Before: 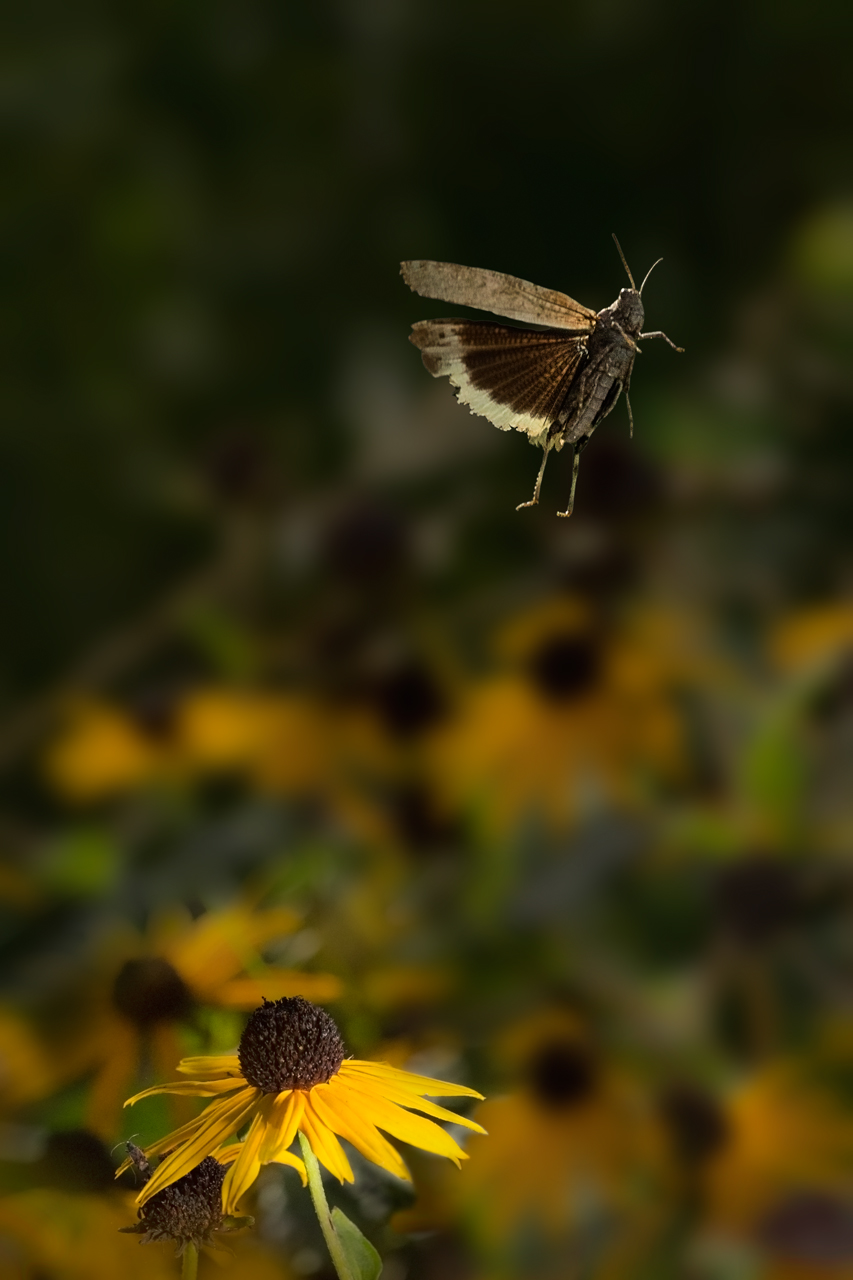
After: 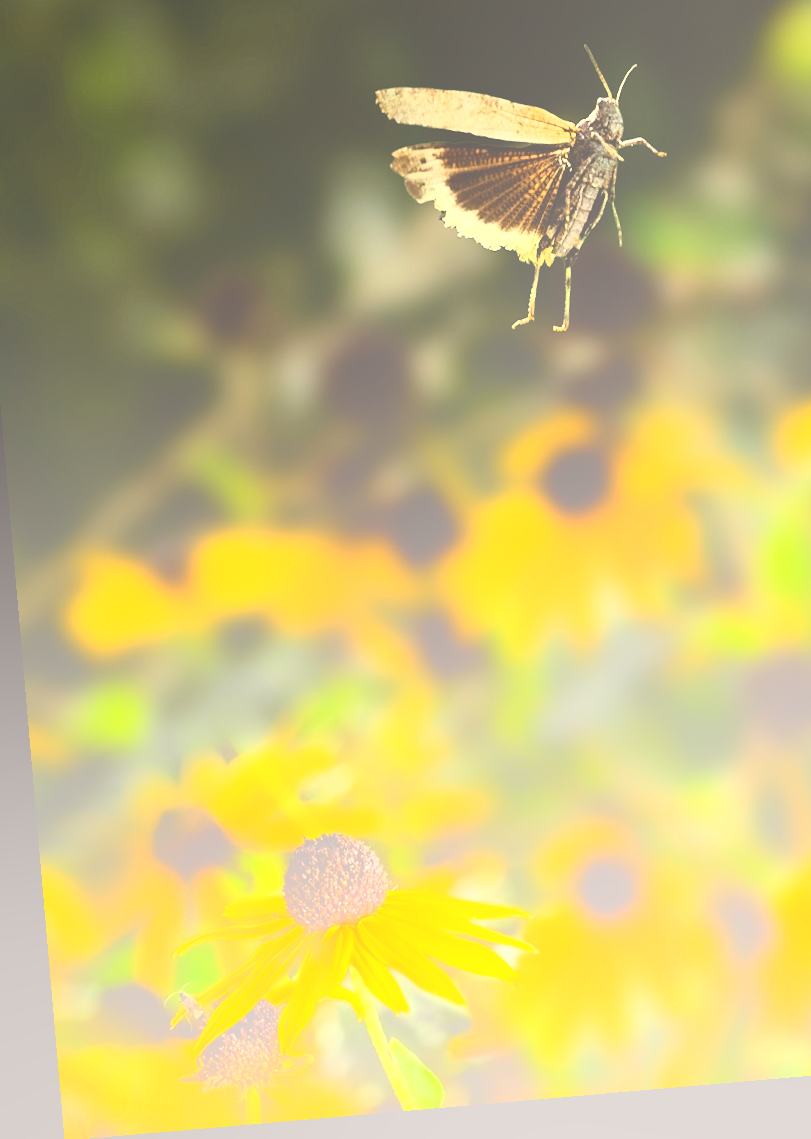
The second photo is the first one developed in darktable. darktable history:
color correction: highlights a* -2.73, highlights b* -2.09, shadows a* 2.41, shadows b* 2.73
crop and rotate: left 4.842%, top 15.51%, right 10.668%
rotate and perspective: rotation -4.98°, automatic cropping off
rgb curve: curves: ch0 [(0, 0) (0.21, 0.15) (0.24, 0.21) (0.5, 0.75) (0.75, 0.96) (0.89, 0.99) (1, 1)]; ch1 [(0, 0.02) (0.21, 0.13) (0.25, 0.2) (0.5, 0.67) (0.75, 0.9) (0.89, 0.97) (1, 1)]; ch2 [(0, 0.02) (0.21, 0.13) (0.25, 0.2) (0.5, 0.67) (0.75, 0.9) (0.89, 0.97) (1, 1)], compensate middle gray true
bloom: size 70%, threshold 25%, strength 70%
exposure: black level correction 0, exposure 1.3 EV, compensate exposure bias true, compensate highlight preservation false
shadows and highlights: shadows 4.1, highlights -17.6, soften with gaussian
